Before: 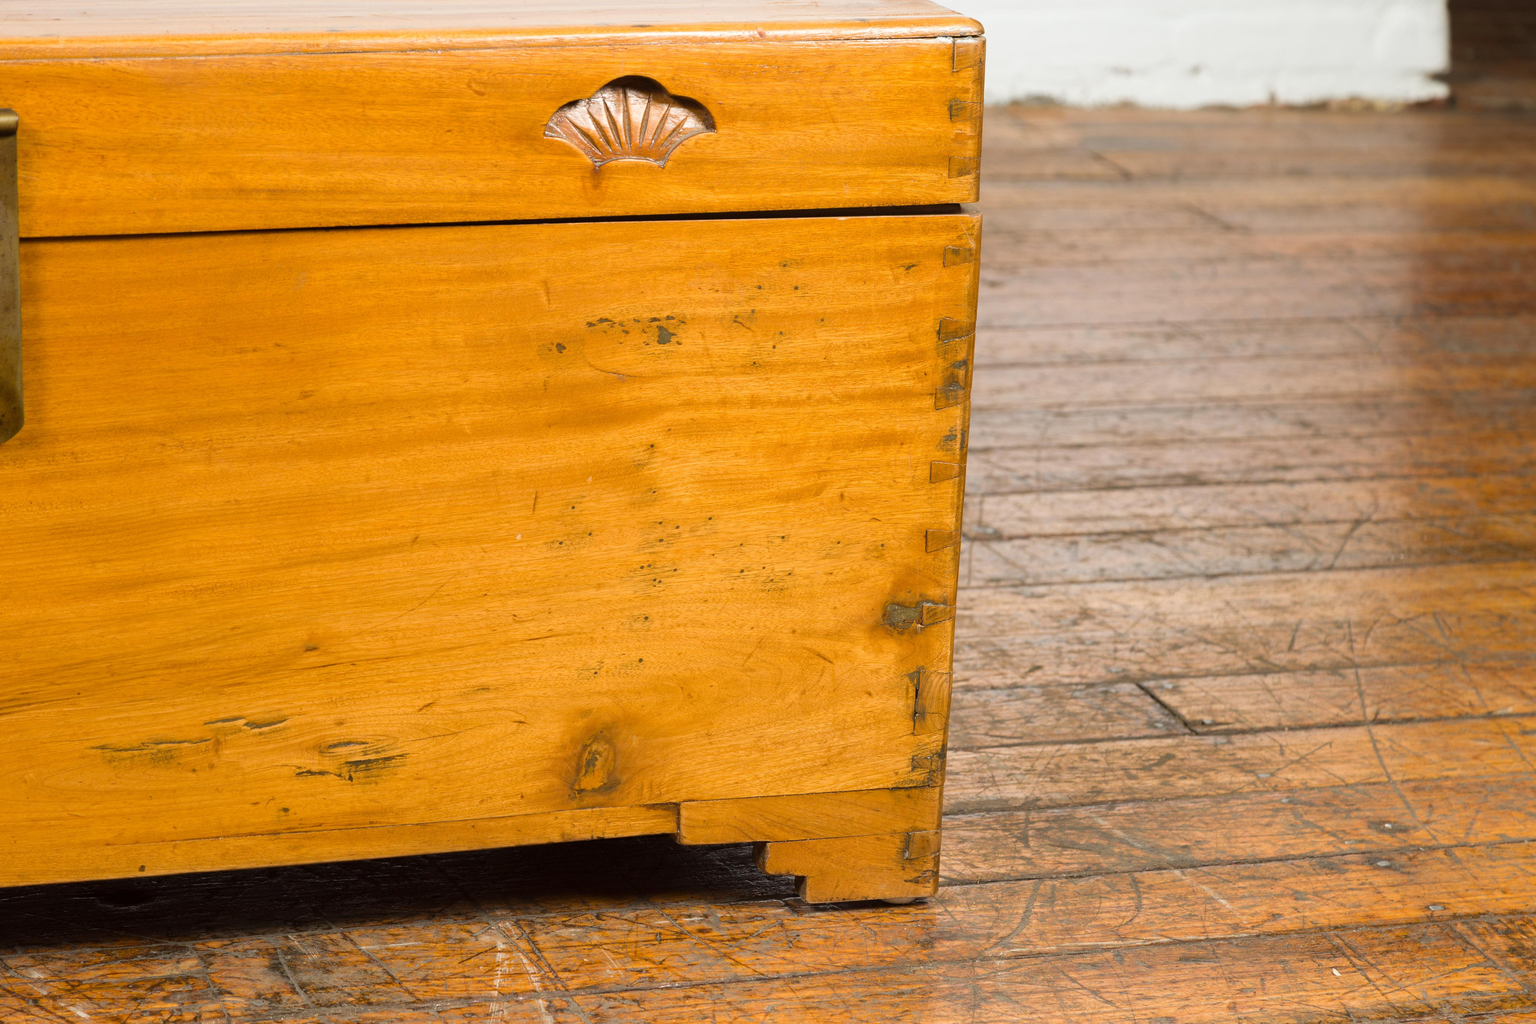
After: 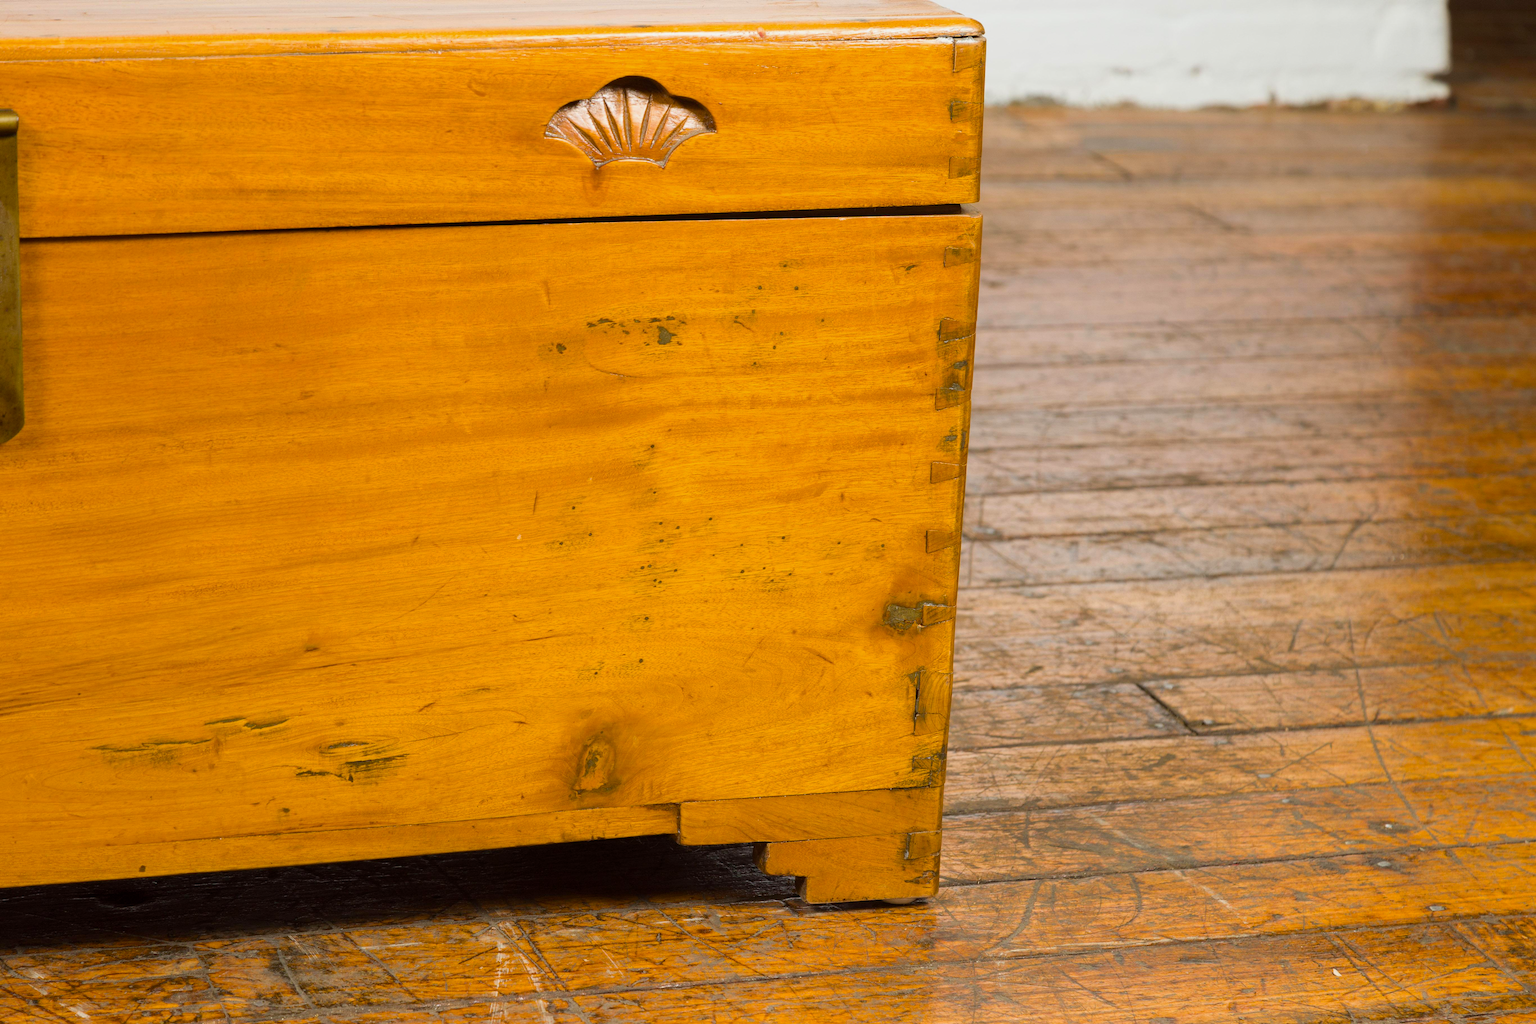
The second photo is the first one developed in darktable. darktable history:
exposure: exposure -0.144 EV, compensate exposure bias true, compensate highlight preservation false
color balance rgb: linear chroma grading › shadows -3.05%, linear chroma grading › highlights -4.091%, perceptual saturation grading › global saturation 30.661%
